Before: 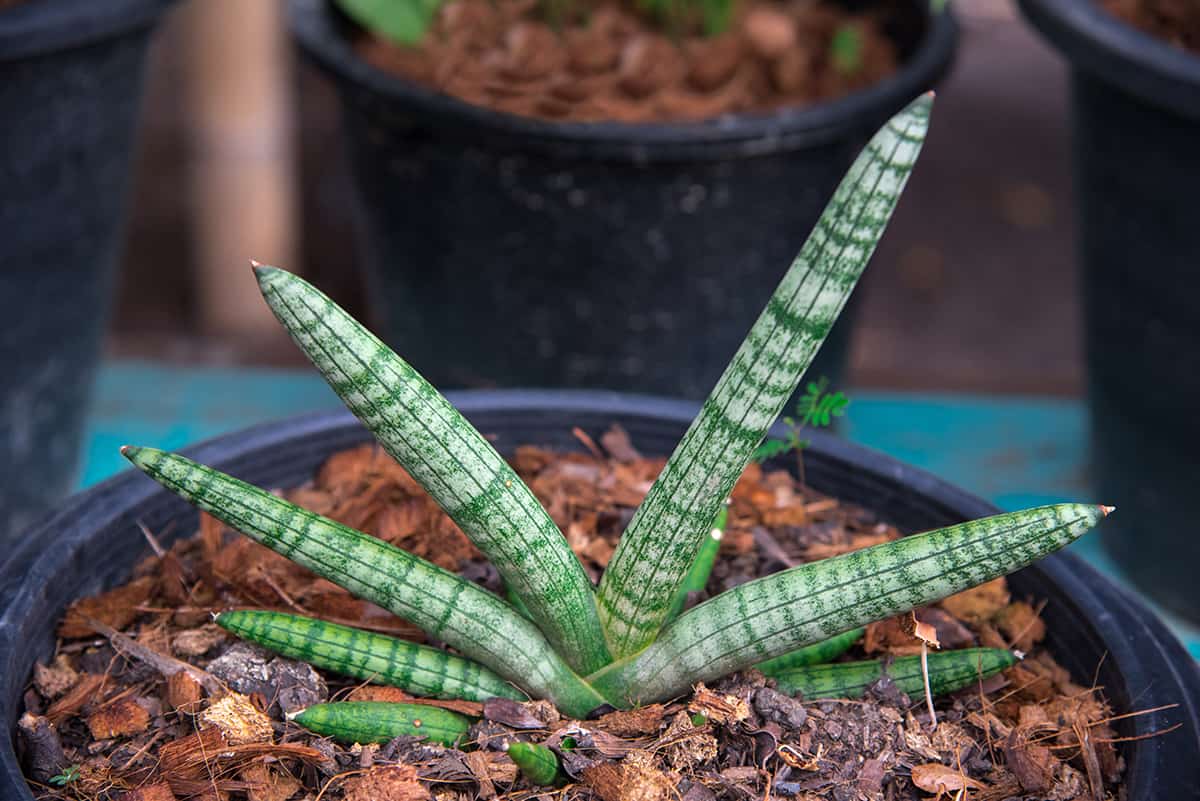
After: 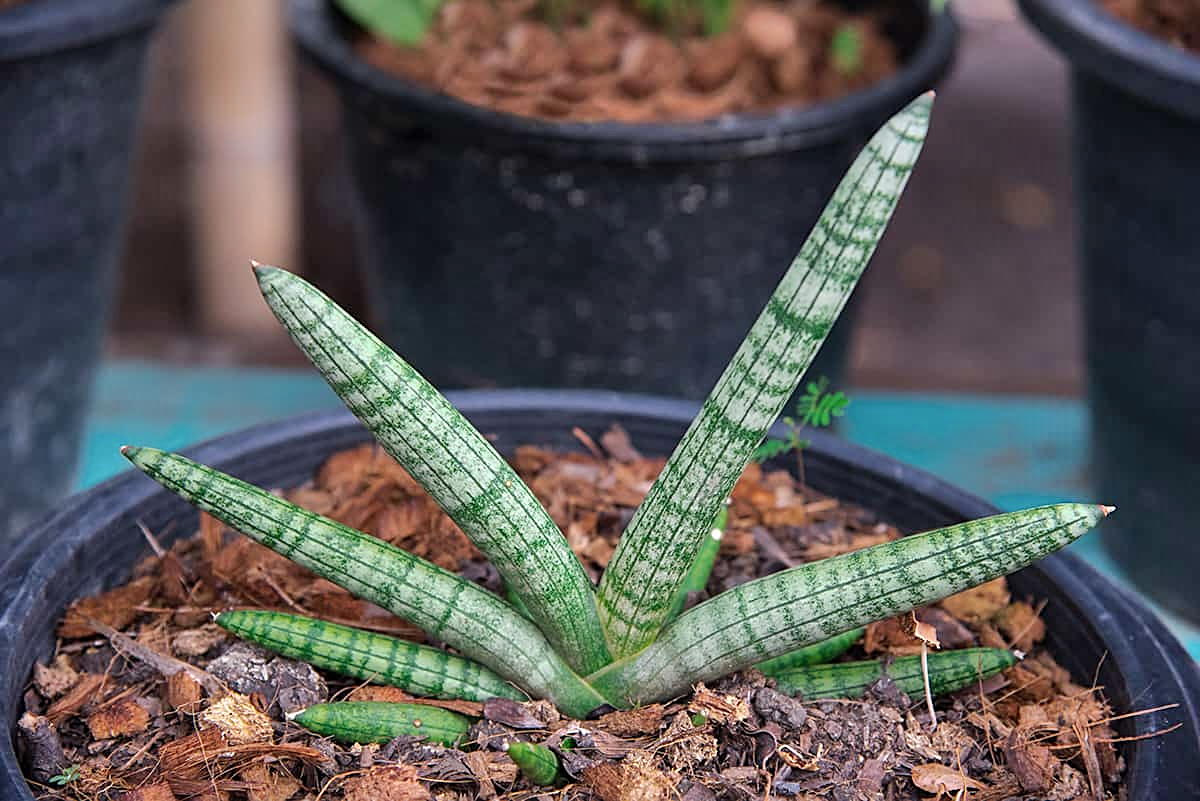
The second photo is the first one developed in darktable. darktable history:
sharpen: on, module defaults
base curve: curves: ch0 [(0, 0) (0.235, 0.266) (0.503, 0.496) (0.786, 0.72) (1, 1)], preserve colors none
shadows and highlights: white point adjustment 0.097, highlights -69.2, soften with gaussian
contrast brightness saturation: saturation -0.051
